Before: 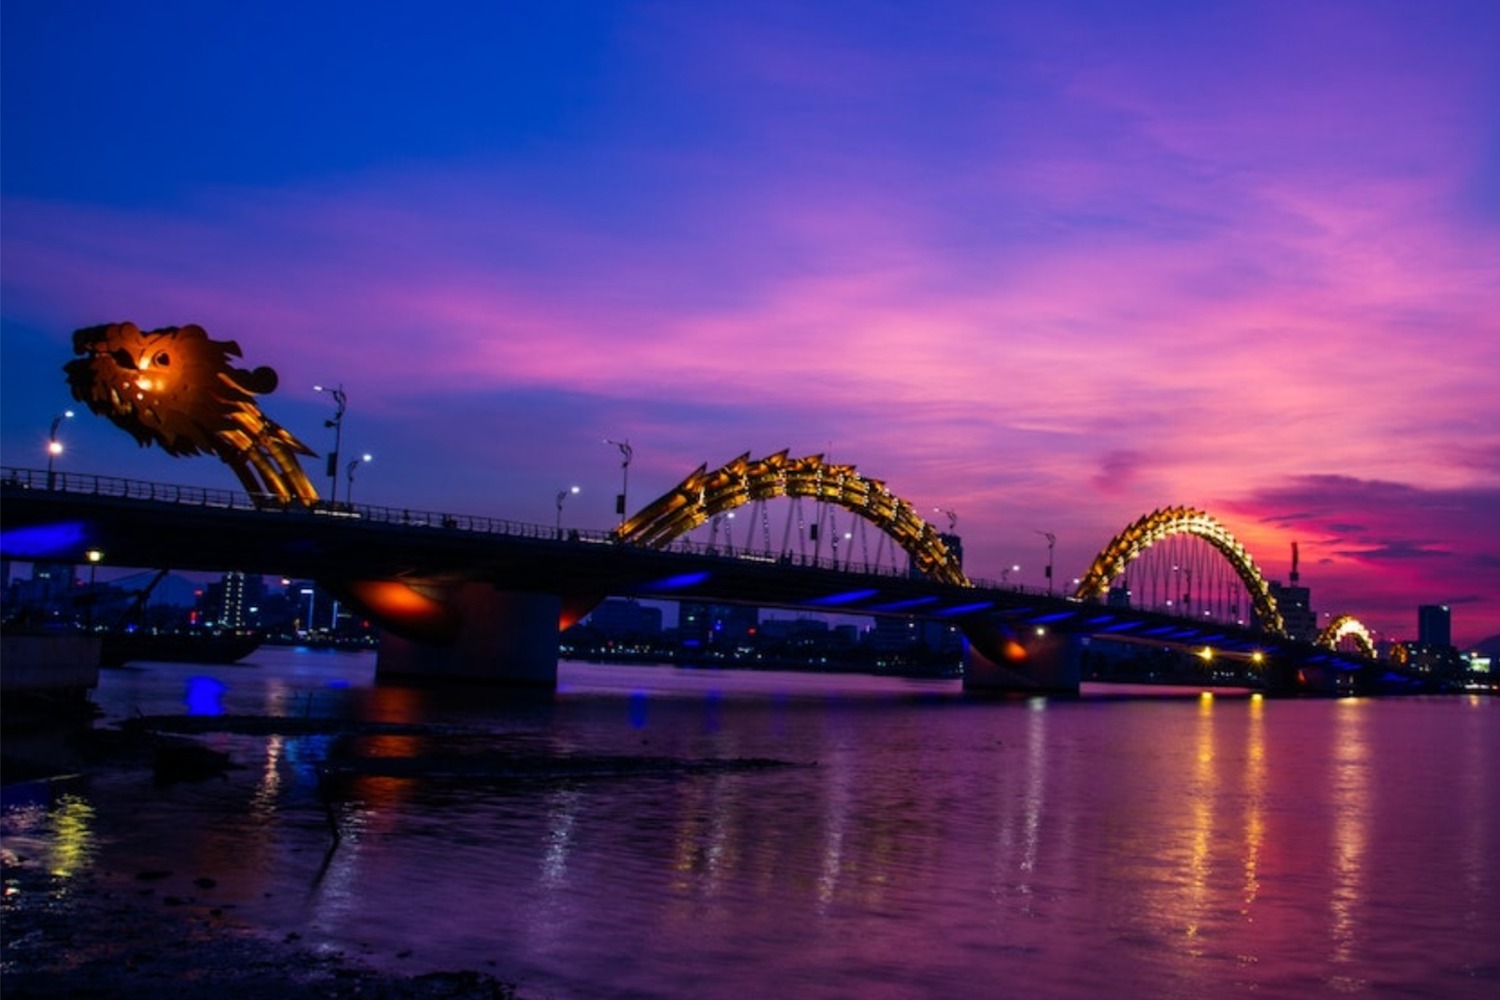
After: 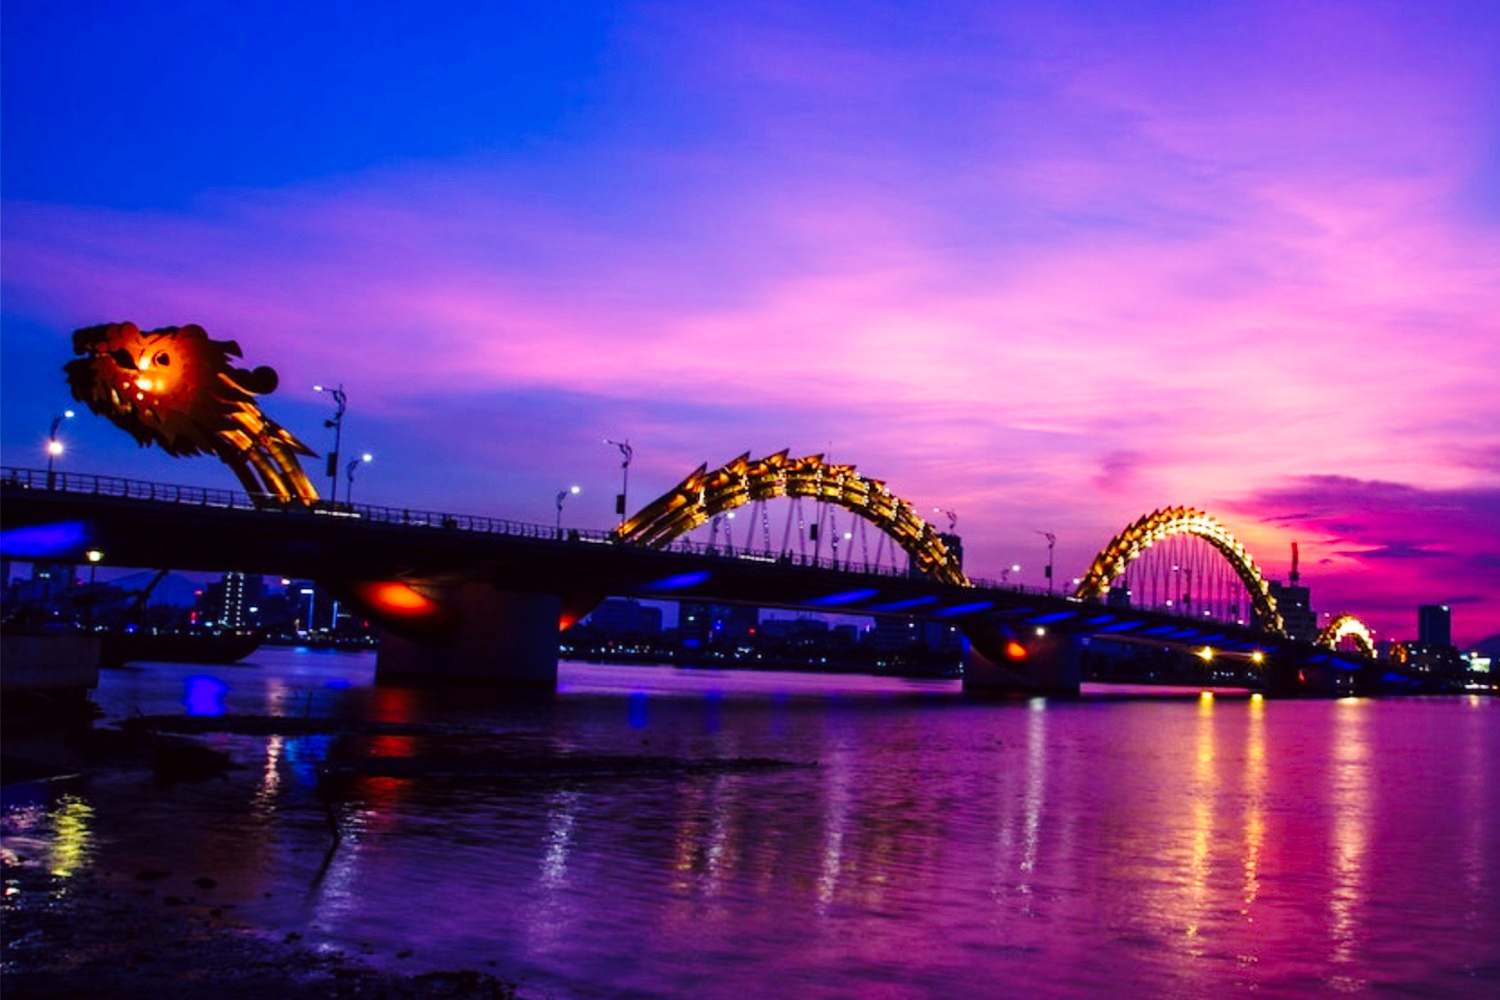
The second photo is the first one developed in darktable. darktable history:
color correction: highlights a* -0.951, highlights b* 4.55, shadows a* 3.66
base curve: curves: ch0 [(0, 0) (0.028, 0.03) (0.121, 0.232) (0.46, 0.748) (0.859, 0.968) (1, 1)], preserve colors none
color calibration: illuminant as shot in camera, x 0.358, y 0.373, temperature 4628.91 K
